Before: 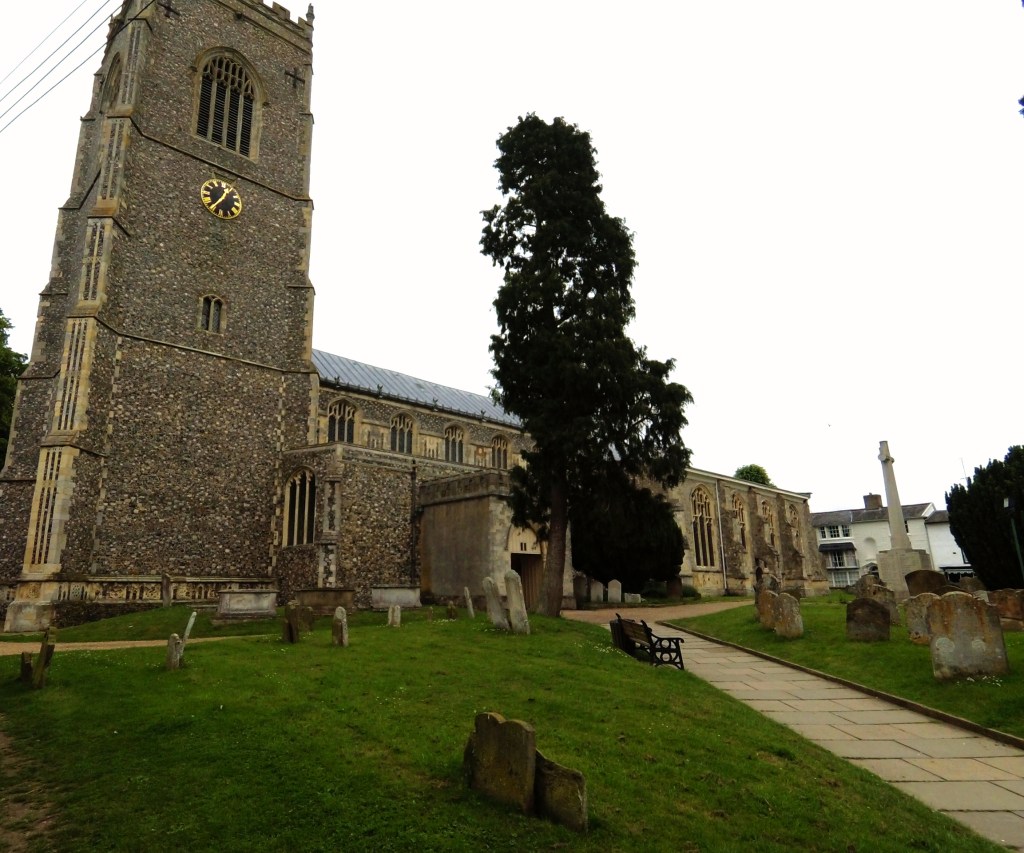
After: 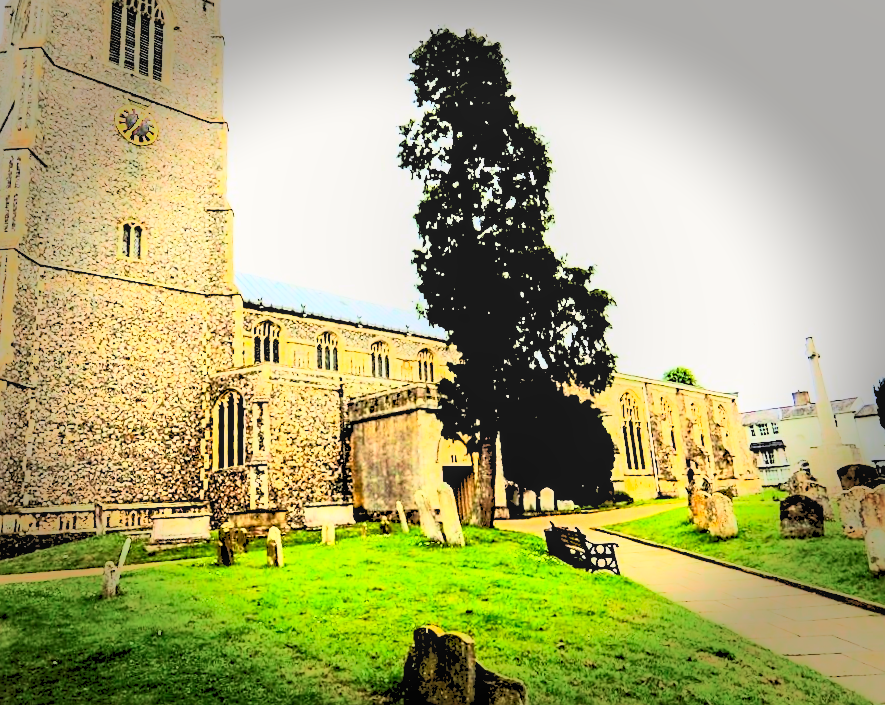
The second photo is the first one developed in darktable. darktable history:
sharpen: on, module defaults
crop and rotate: angle -1.96°, left 3.097%, top 4.154%, right 1.586%, bottom 0.529%
contrast brightness saturation: contrast 1, brightness 1, saturation 1
rgb levels: levels [[0.027, 0.429, 0.996], [0, 0.5, 1], [0, 0.5, 1]]
tone equalizer: -7 EV 0.15 EV, -6 EV 0.6 EV, -5 EV 1.15 EV, -4 EV 1.33 EV, -3 EV 1.15 EV, -2 EV 0.6 EV, -1 EV 0.15 EV, mask exposure compensation -0.5 EV
local contrast: on, module defaults
rotate and perspective: rotation -4.57°, crop left 0.054, crop right 0.944, crop top 0.087, crop bottom 0.914
vignetting: fall-off start 66.7%, fall-off radius 39.74%, brightness -0.576, saturation -0.258, automatic ratio true, width/height ratio 0.671, dithering 16-bit output
